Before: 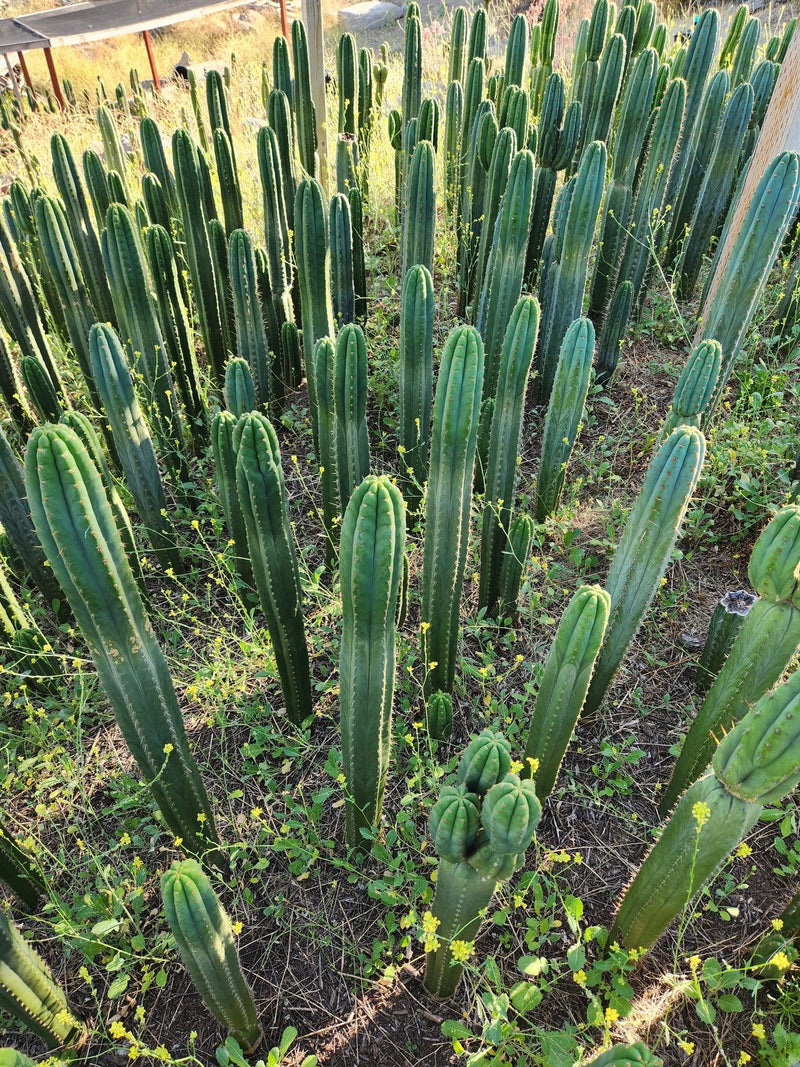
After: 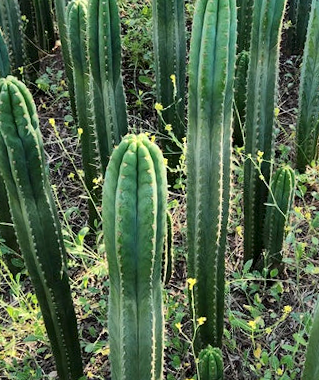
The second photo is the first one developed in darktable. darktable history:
crop: left 30%, top 30%, right 30%, bottom 30%
local contrast: mode bilateral grid, contrast 25, coarseness 60, detail 151%, midtone range 0.2
rotate and perspective: rotation -3°, crop left 0.031, crop right 0.968, crop top 0.07, crop bottom 0.93
